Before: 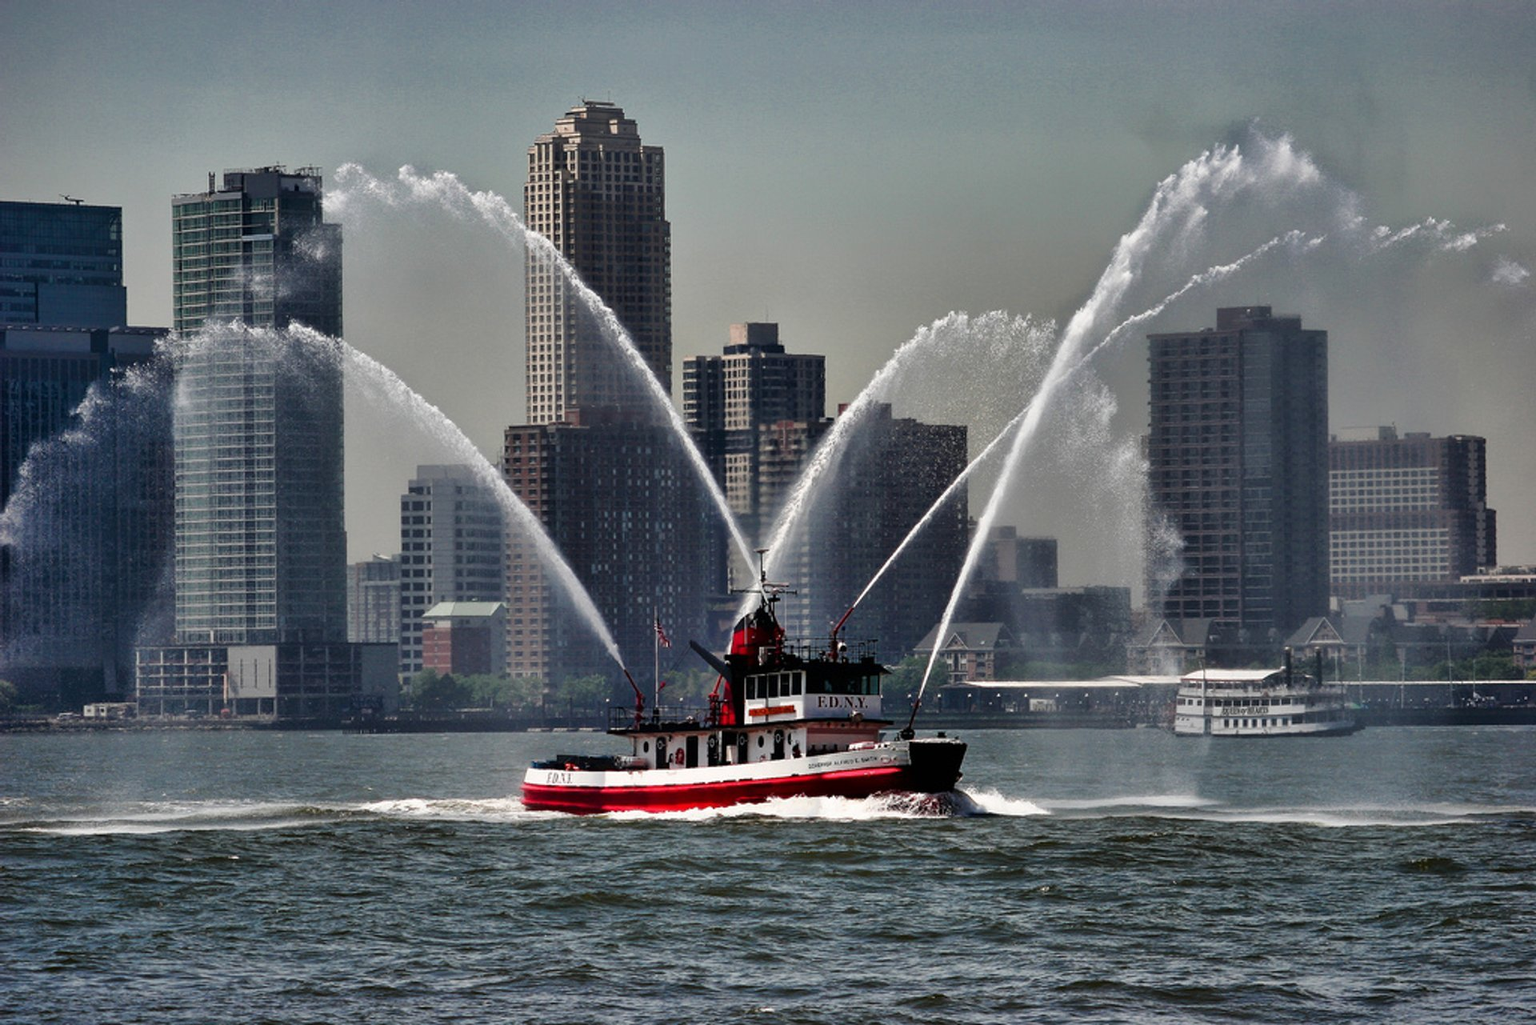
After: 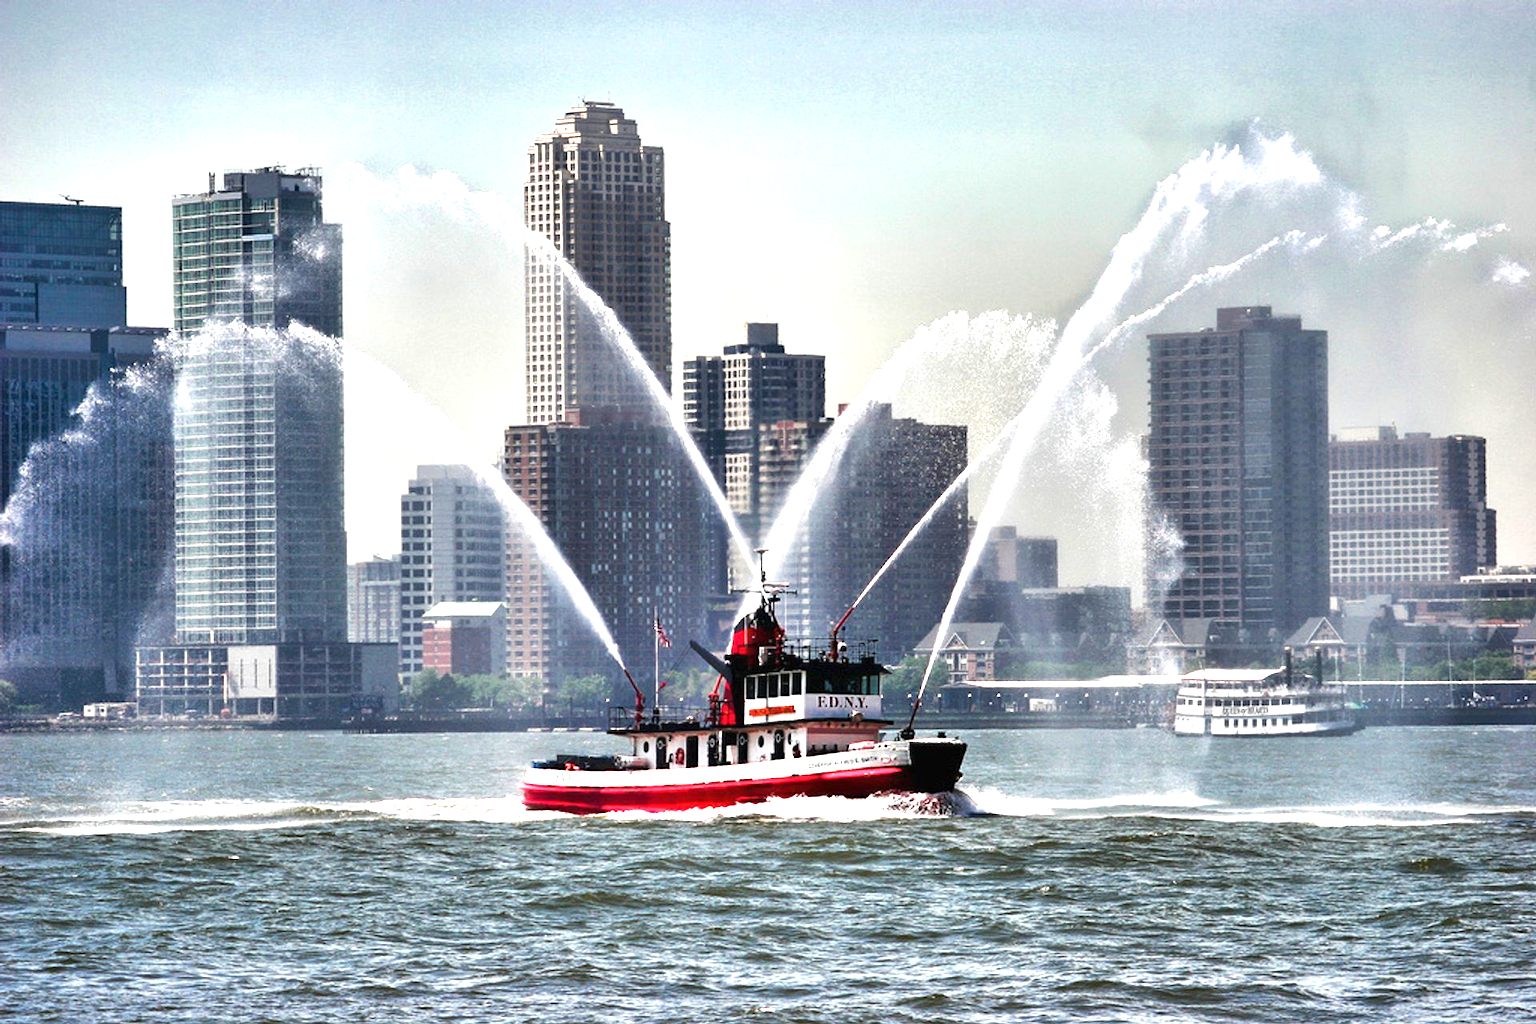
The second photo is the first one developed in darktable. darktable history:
exposure: black level correction 0, exposure 1.739 EV, compensate exposure bias true, compensate highlight preservation false
